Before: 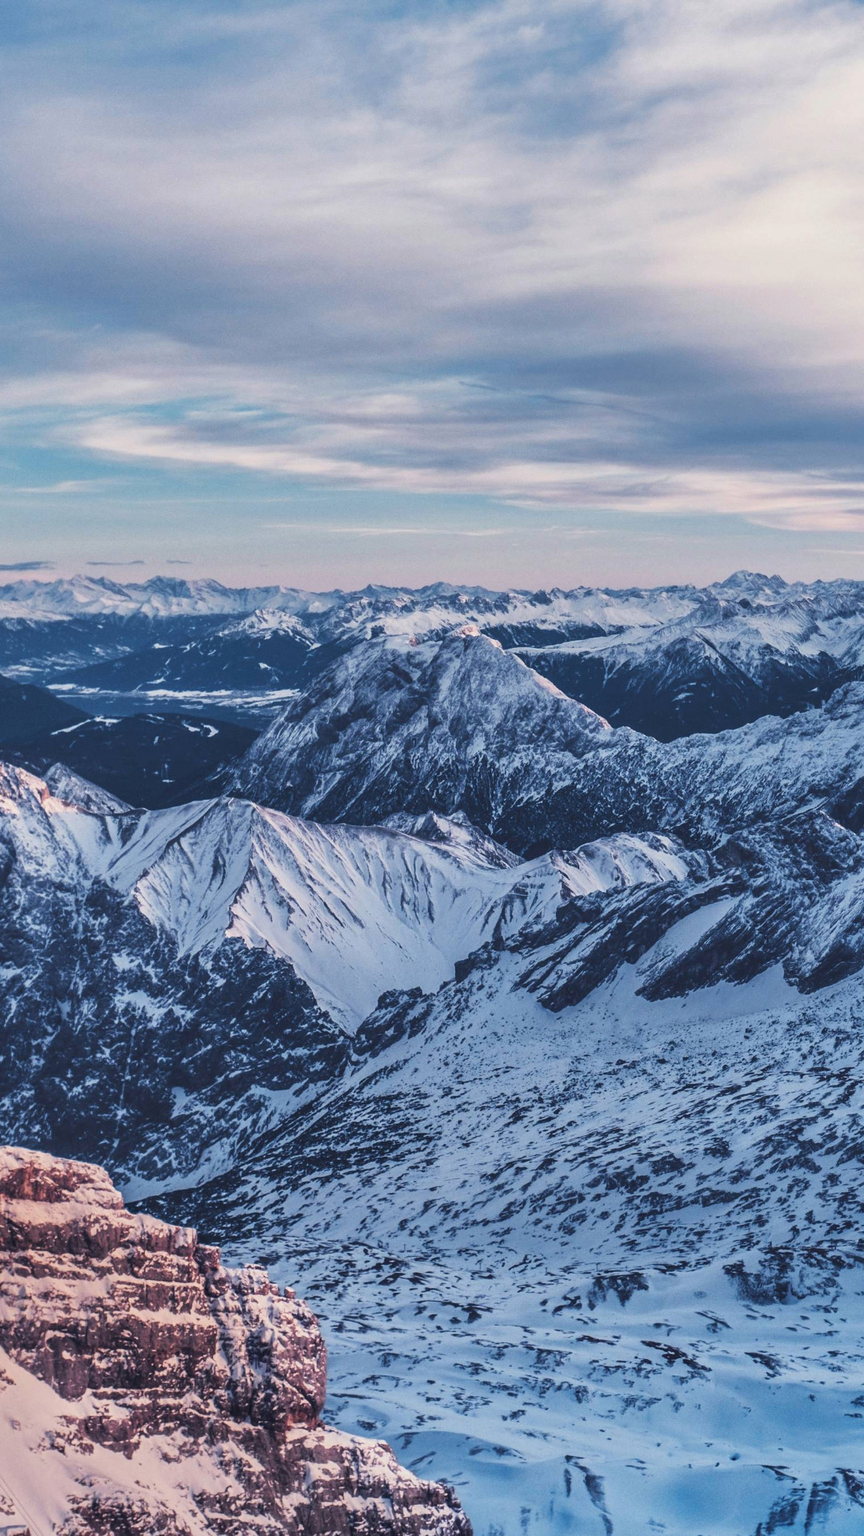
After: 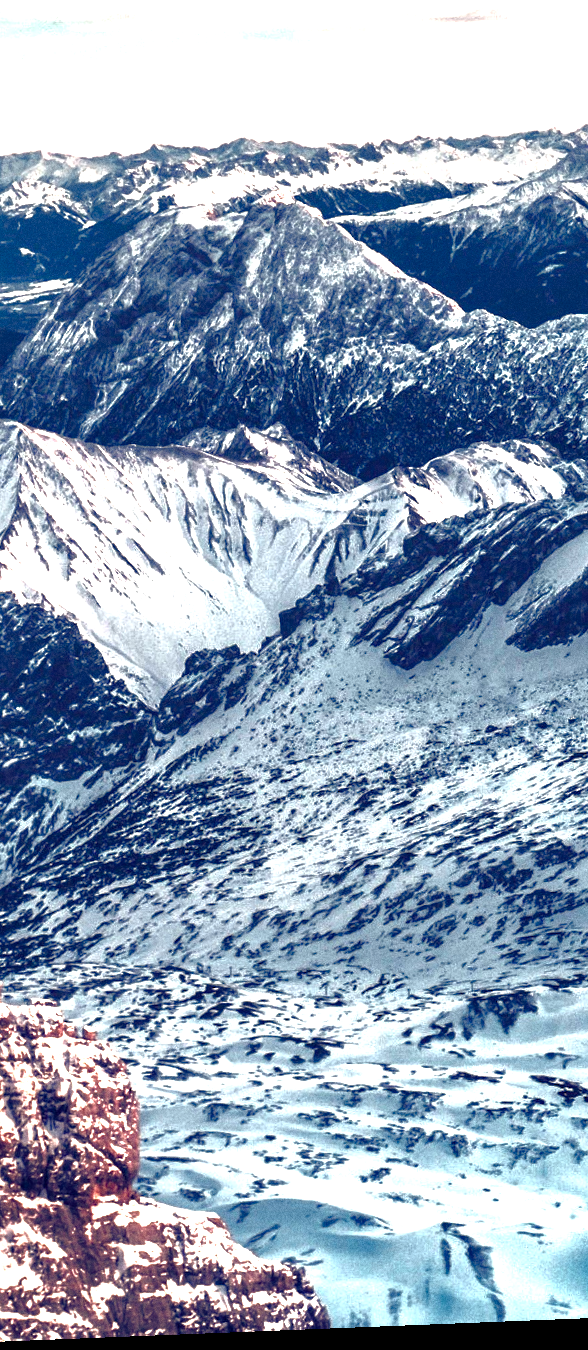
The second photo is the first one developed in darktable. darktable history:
grain: coarseness 0.09 ISO
white balance: red 1.138, green 0.996, blue 0.812
color balance rgb: shadows lift › luminance -41.13%, shadows lift › chroma 14.13%, shadows lift › hue 260°, power › luminance -3.76%, power › chroma 0.56%, power › hue 40.37°, highlights gain › luminance 16.81%, highlights gain › chroma 2.94%, highlights gain › hue 260°, global offset › luminance -0.29%, global offset › chroma 0.31%, global offset › hue 260°, perceptual saturation grading › global saturation 20%, perceptual saturation grading › highlights -13.92%, perceptual saturation grading › shadows 50%
exposure: black level correction 0, exposure 1.2 EV, compensate highlight preservation false
base curve: curves: ch0 [(0, 0) (0.826, 0.587) (1, 1)]
crop and rotate: left 29.237%, top 31.152%, right 19.807%
rotate and perspective: rotation -2.29°, automatic cropping off
